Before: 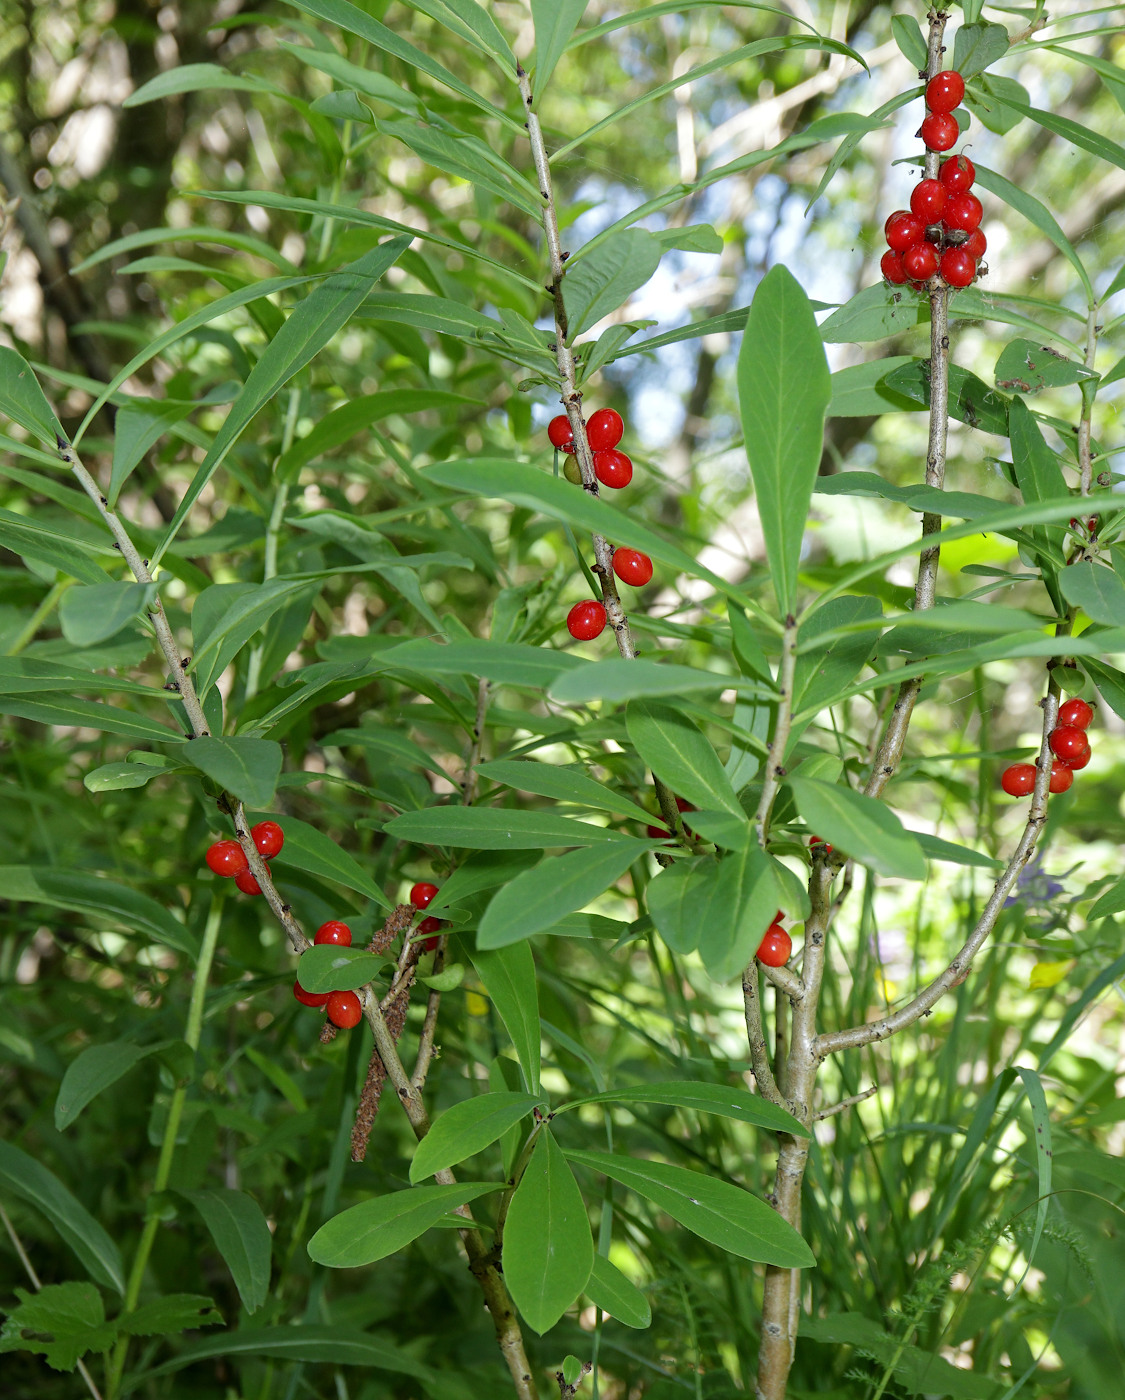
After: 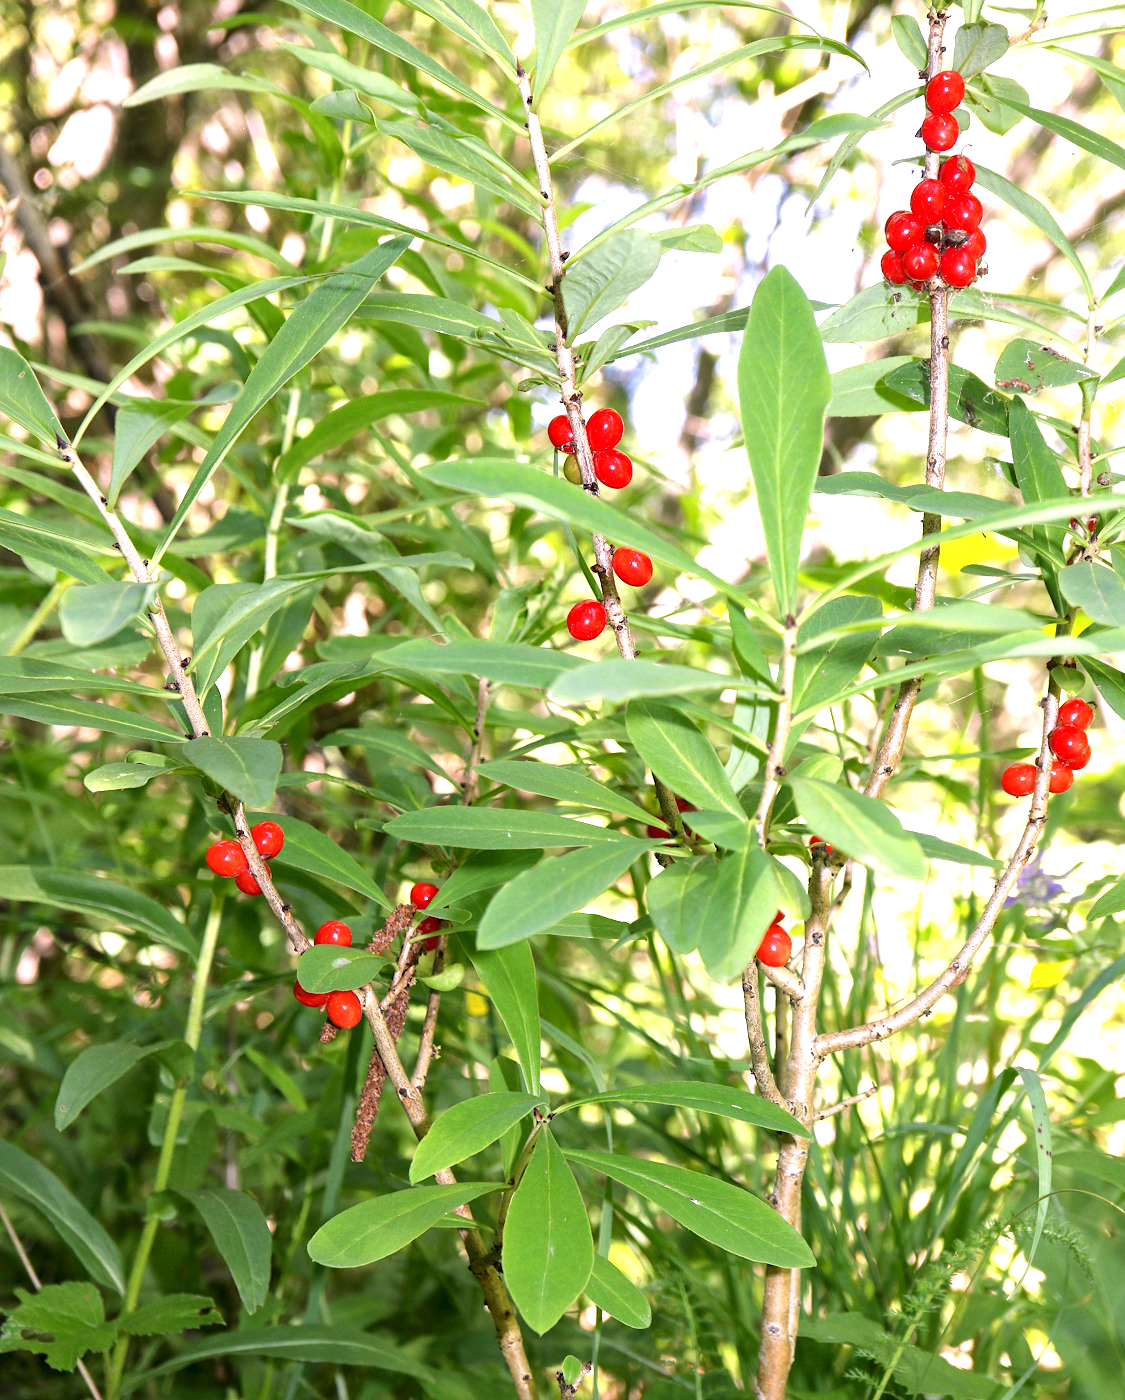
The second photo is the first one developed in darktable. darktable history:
white balance: red 1.188, blue 1.11
local contrast: mode bilateral grid, contrast 20, coarseness 50, detail 120%, midtone range 0.2
exposure: black level correction 0, exposure 1.1 EV, compensate highlight preservation false
